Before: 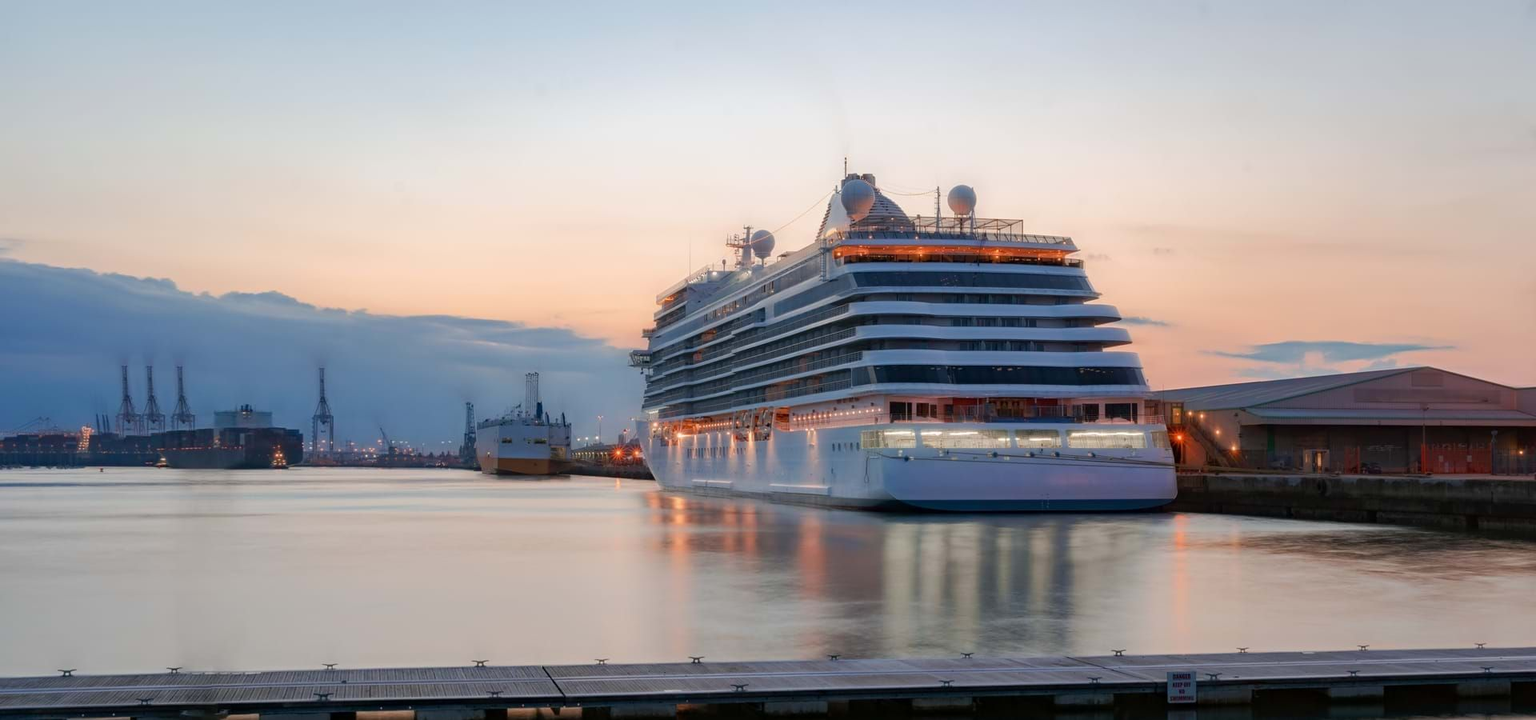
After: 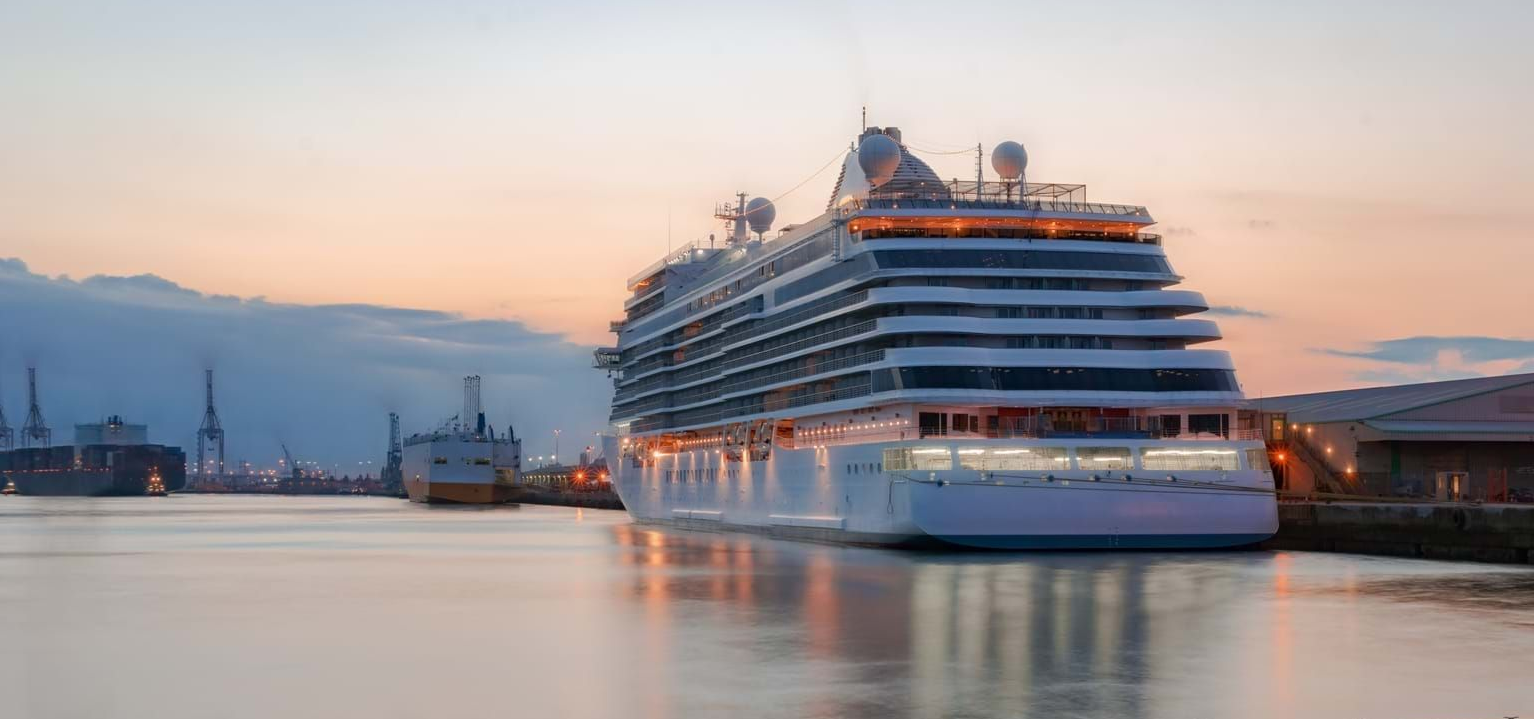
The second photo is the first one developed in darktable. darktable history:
crop and rotate: left 10.071%, top 10.071%, right 10.02%, bottom 10.02%
